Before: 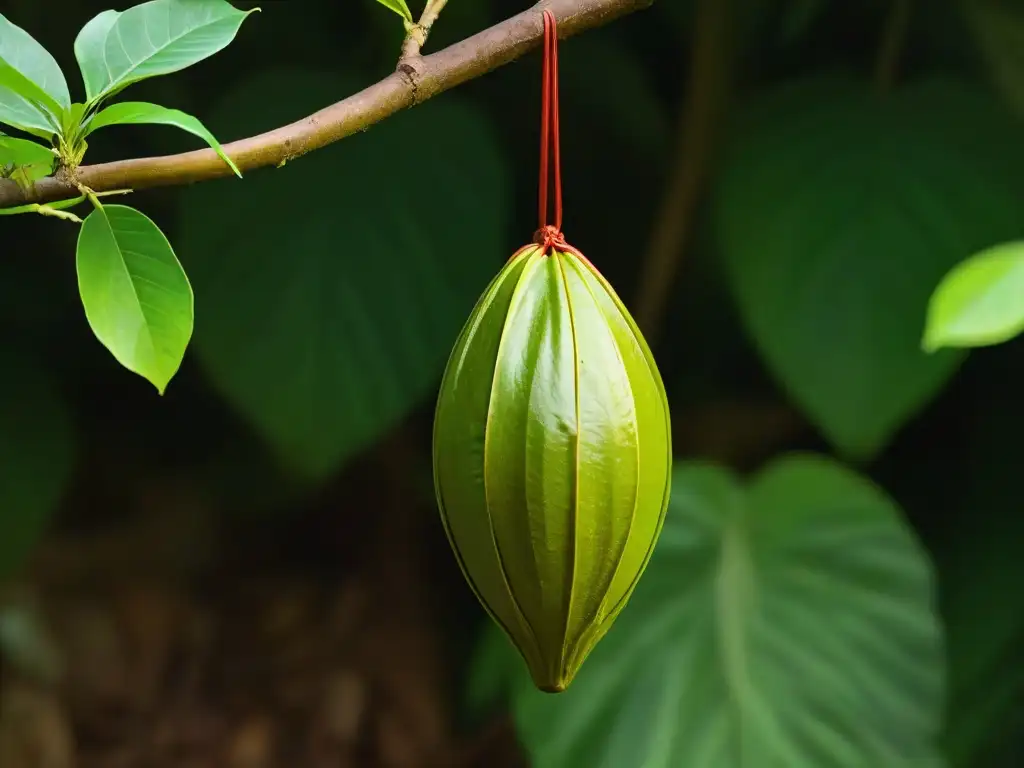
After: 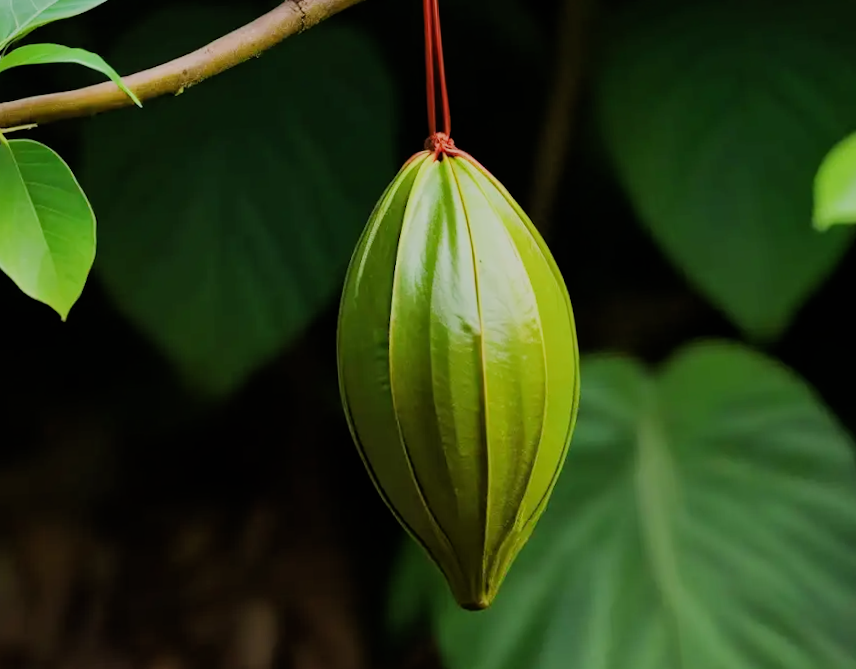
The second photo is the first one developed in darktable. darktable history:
filmic rgb: black relative exposure -7.15 EV, white relative exposure 5.36 EV, hardness 3.02
rotate and perspective: rotation -1.68°, lens shift (vertical) -0.146, crop left 0.049, crop right 0.912, crop top 0.032, crop bottom 0.96
crop and rotate: angle 1.96°, left 5.673%, top 5.673%
